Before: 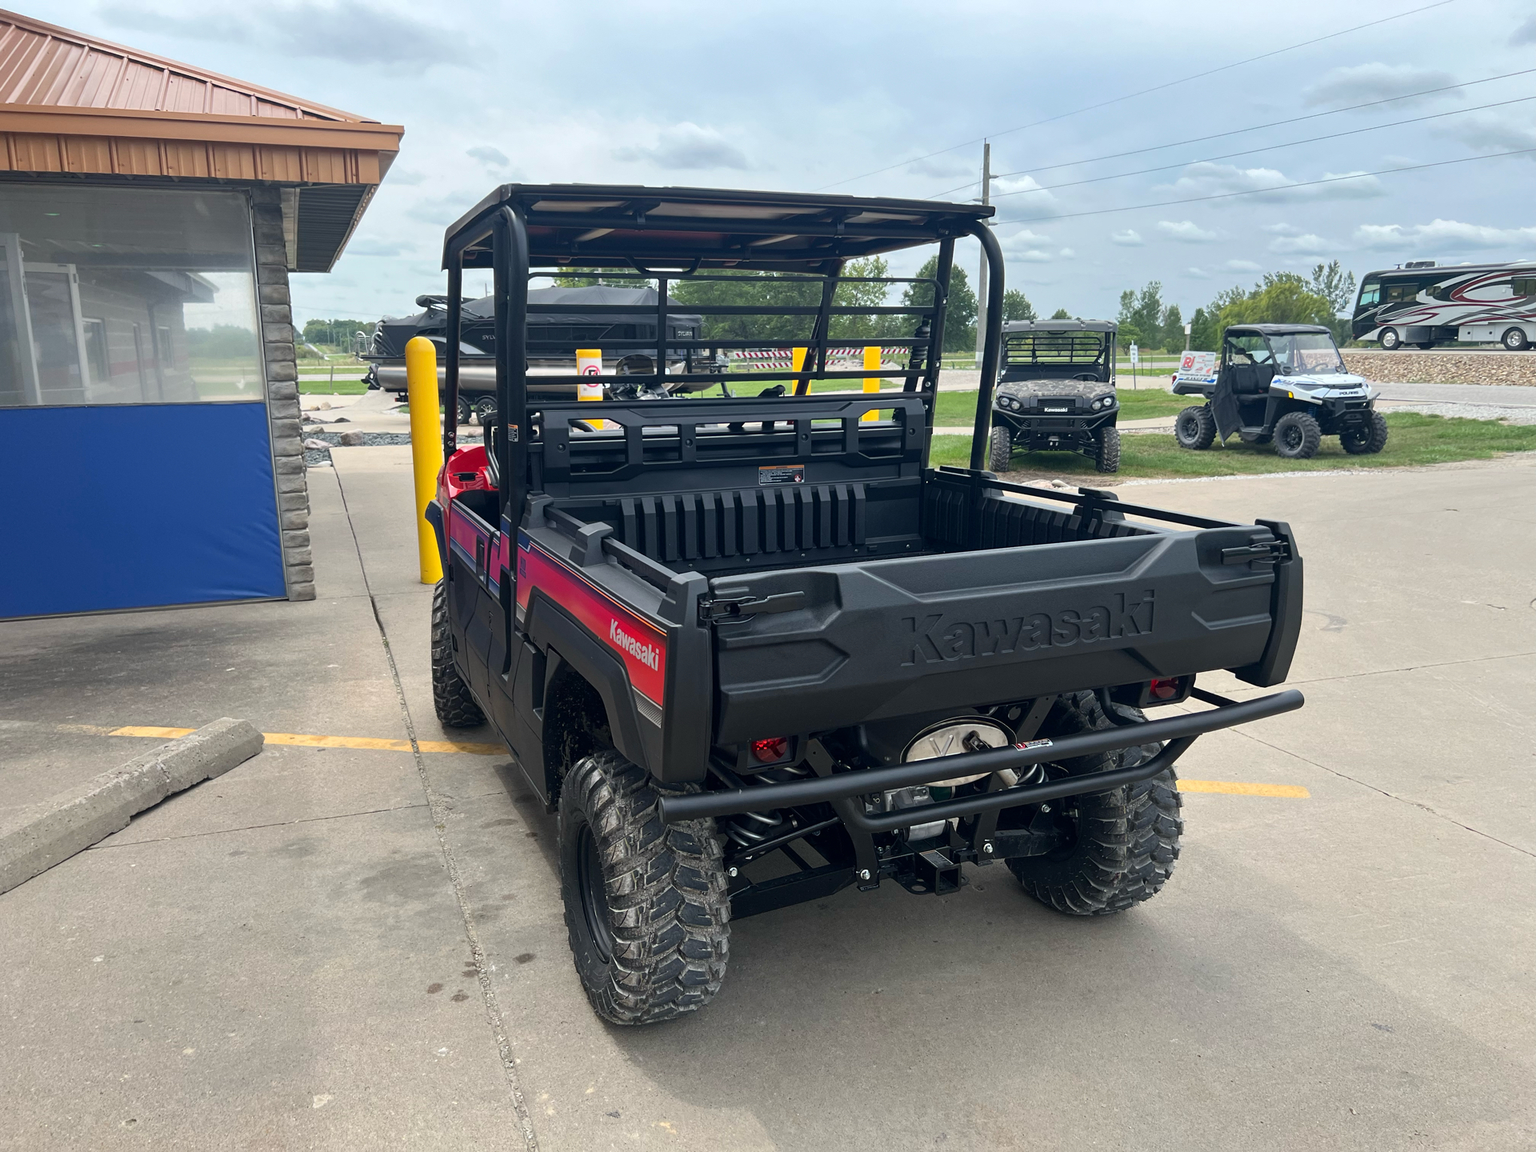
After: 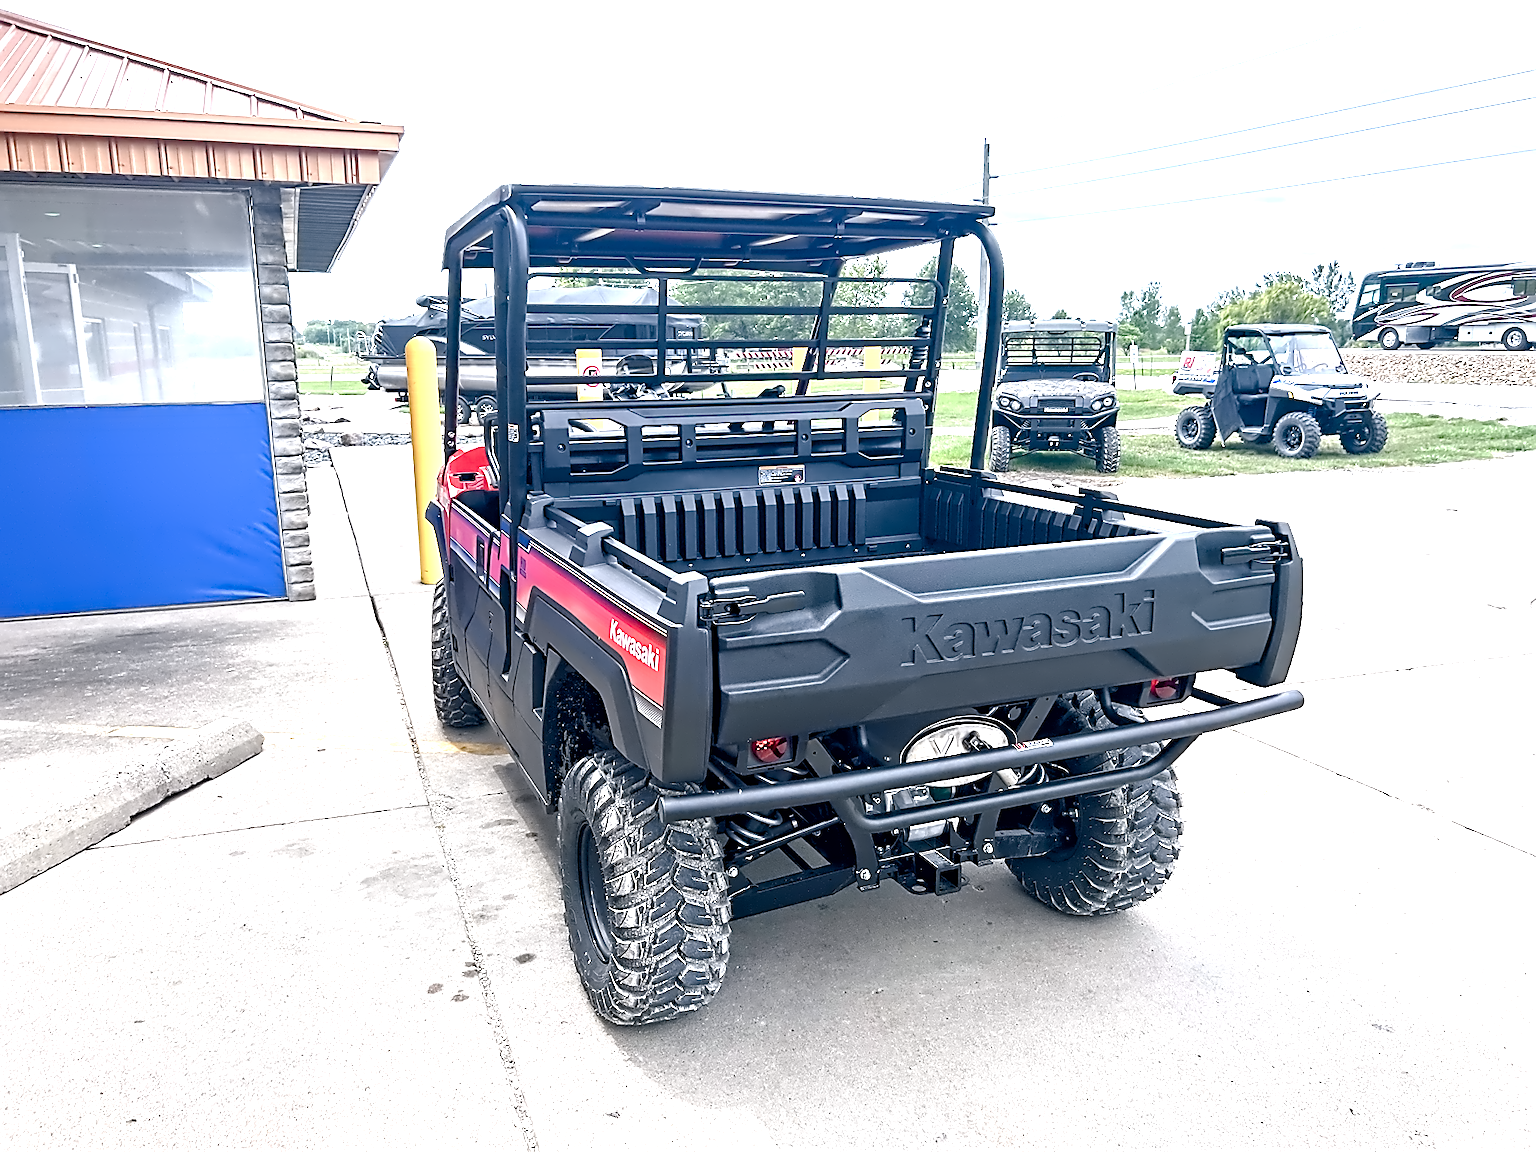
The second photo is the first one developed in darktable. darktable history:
color balance rgb: shadows lift › chroma 1%, shadows lift › hue 113°, highlights gain › chroma 0.2%, highlights gain › hue 333°, perceptual saturation grading › global saturation 20%, perceptual saturation grading › highlights -50%, perceptual saturation grading › shadows 25%, contrast -10%
white balance: emerald 1
exposure: black level correction 0, exposure 1.75 EV, compensate exposure bias true, compensate highlight preservation false
contrast equalizer: octaves 7, y [[0.5, 0.542, 0.583, 0.625, 0.667, 0.708], [0.5 ×6], [0.5 ×6], [0, 0.033, 0.067, 0.1, 0.133, 0.167], [0, 0.05, 0.1, 0.15, 0.2, 0.25]]
color calibration: illuminant as shot in camera, x 0.358, y 0.373, temperature 4628.91 K
sharpen: amount 0.478
